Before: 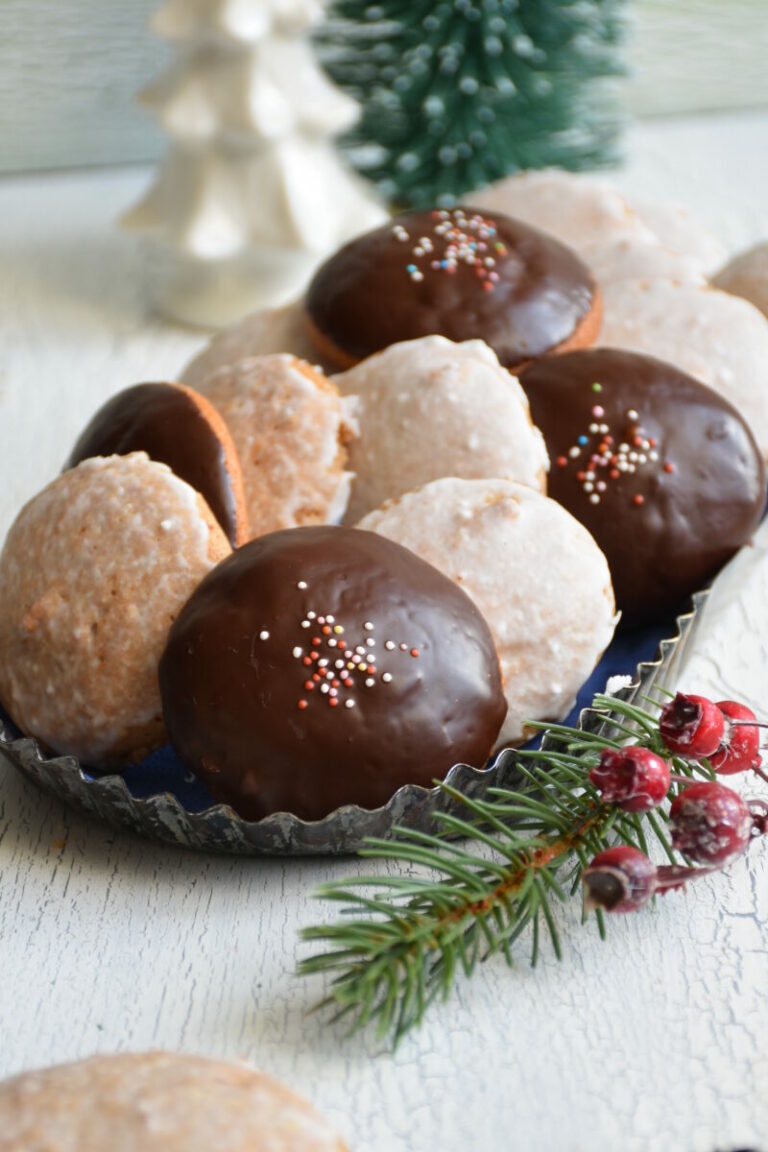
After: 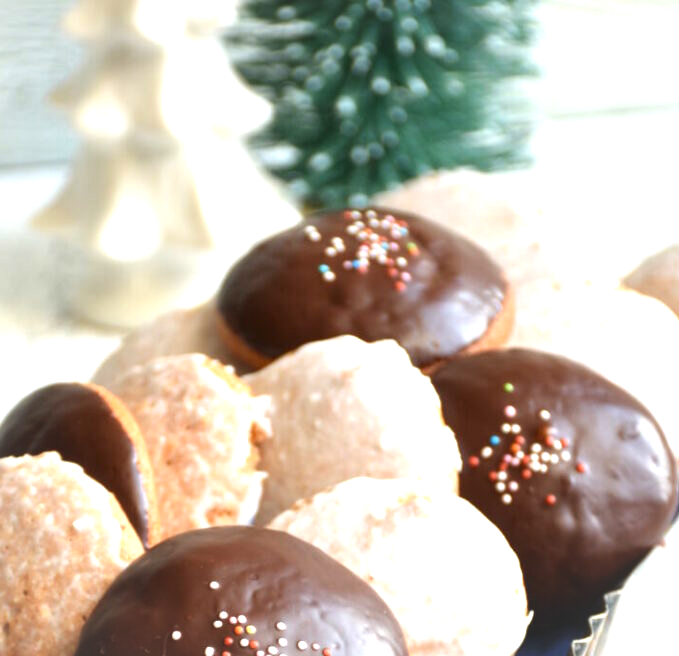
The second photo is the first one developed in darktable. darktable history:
vignetting: brightness 0.032, saturation 0.003
crop and rotate: left 11.525%, bottom 43.04%
exposure: black level correction 0, exposure 0.89 EV, compensate exposure bias true, compensate highlight preservation false
